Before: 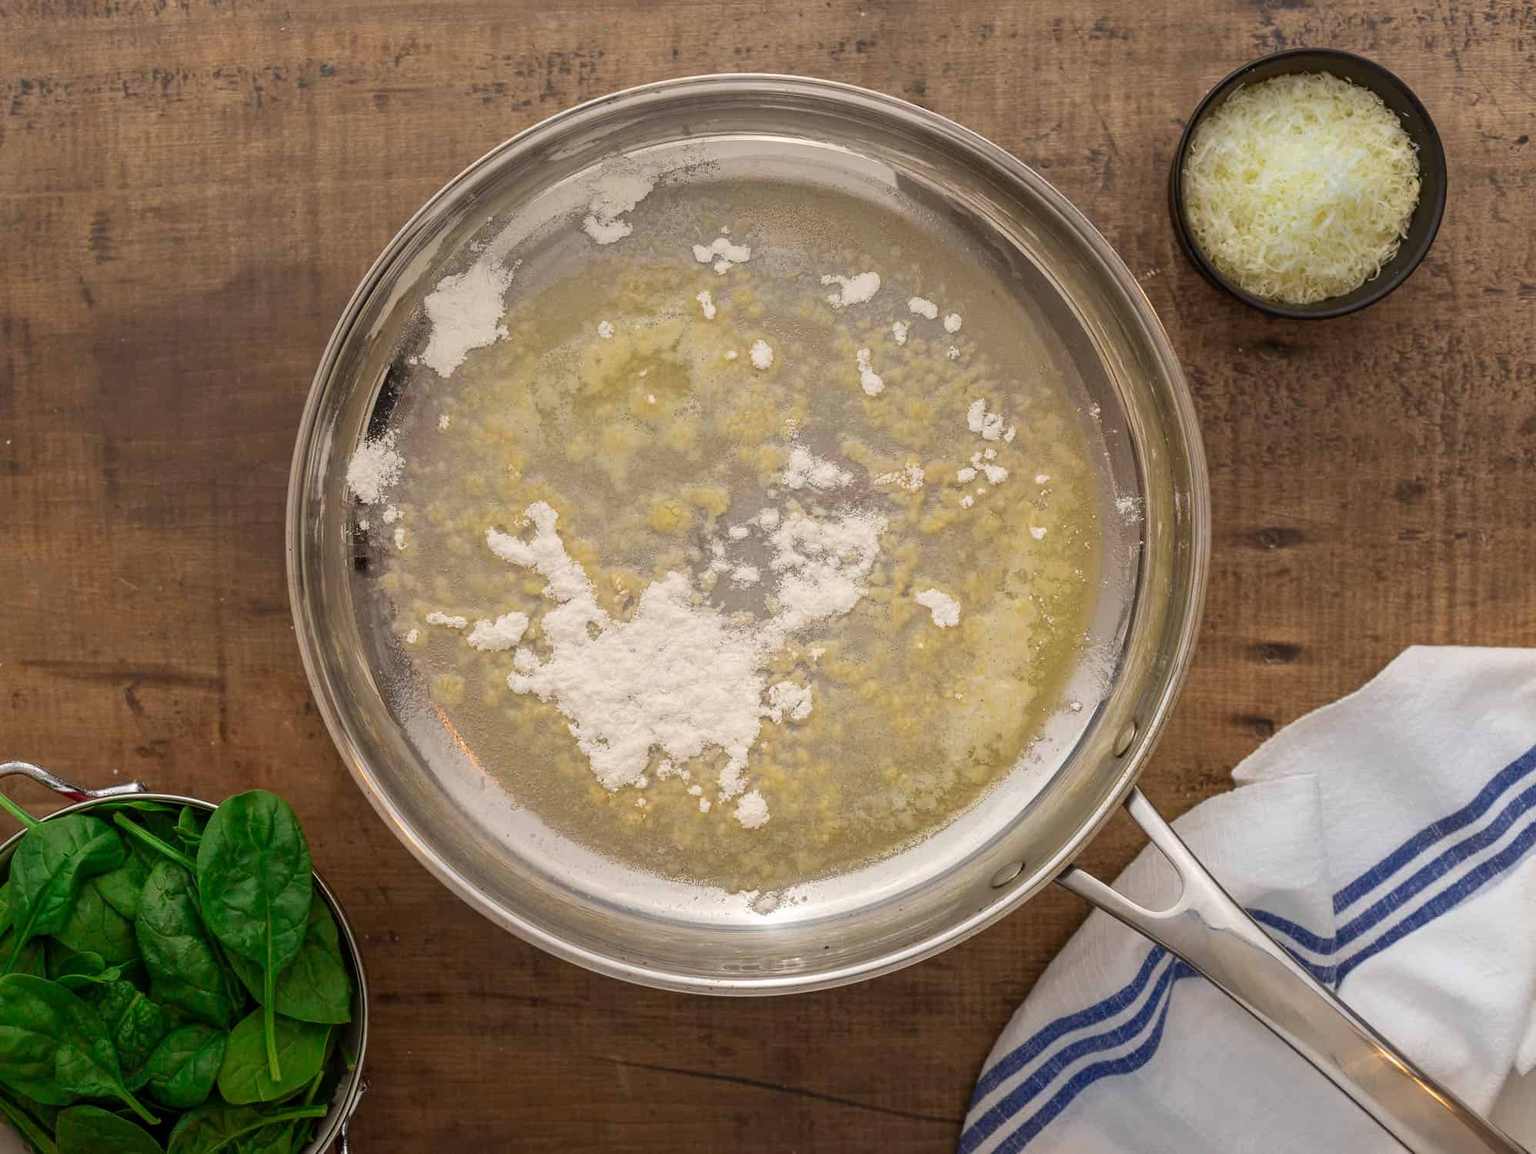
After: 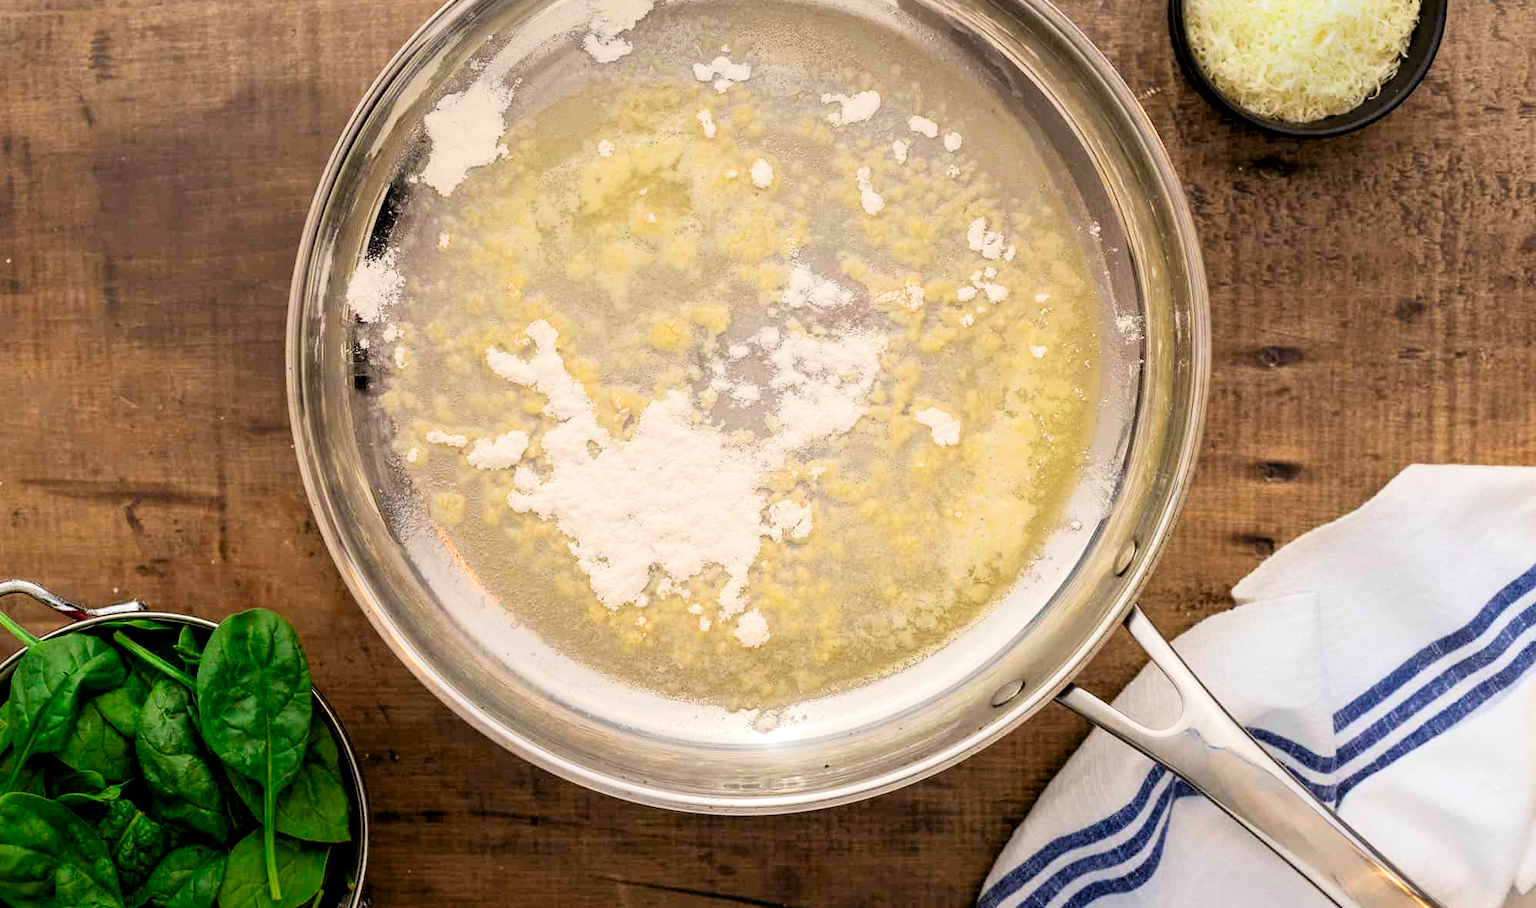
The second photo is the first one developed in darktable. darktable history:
crop and rotate: top 15.774%, bottom 5.506%
exposure: black level correction 0.007, exposure 0.159 EV, compensate highlight preservation false
tone curve: curves: ch0 [(0, 0) (0.082, 0.02) (0.129, 0.078) (0.275, 0.301) (0.67, 0.809) (1, 1)], color space Lab, linked channels, preserve colors none
